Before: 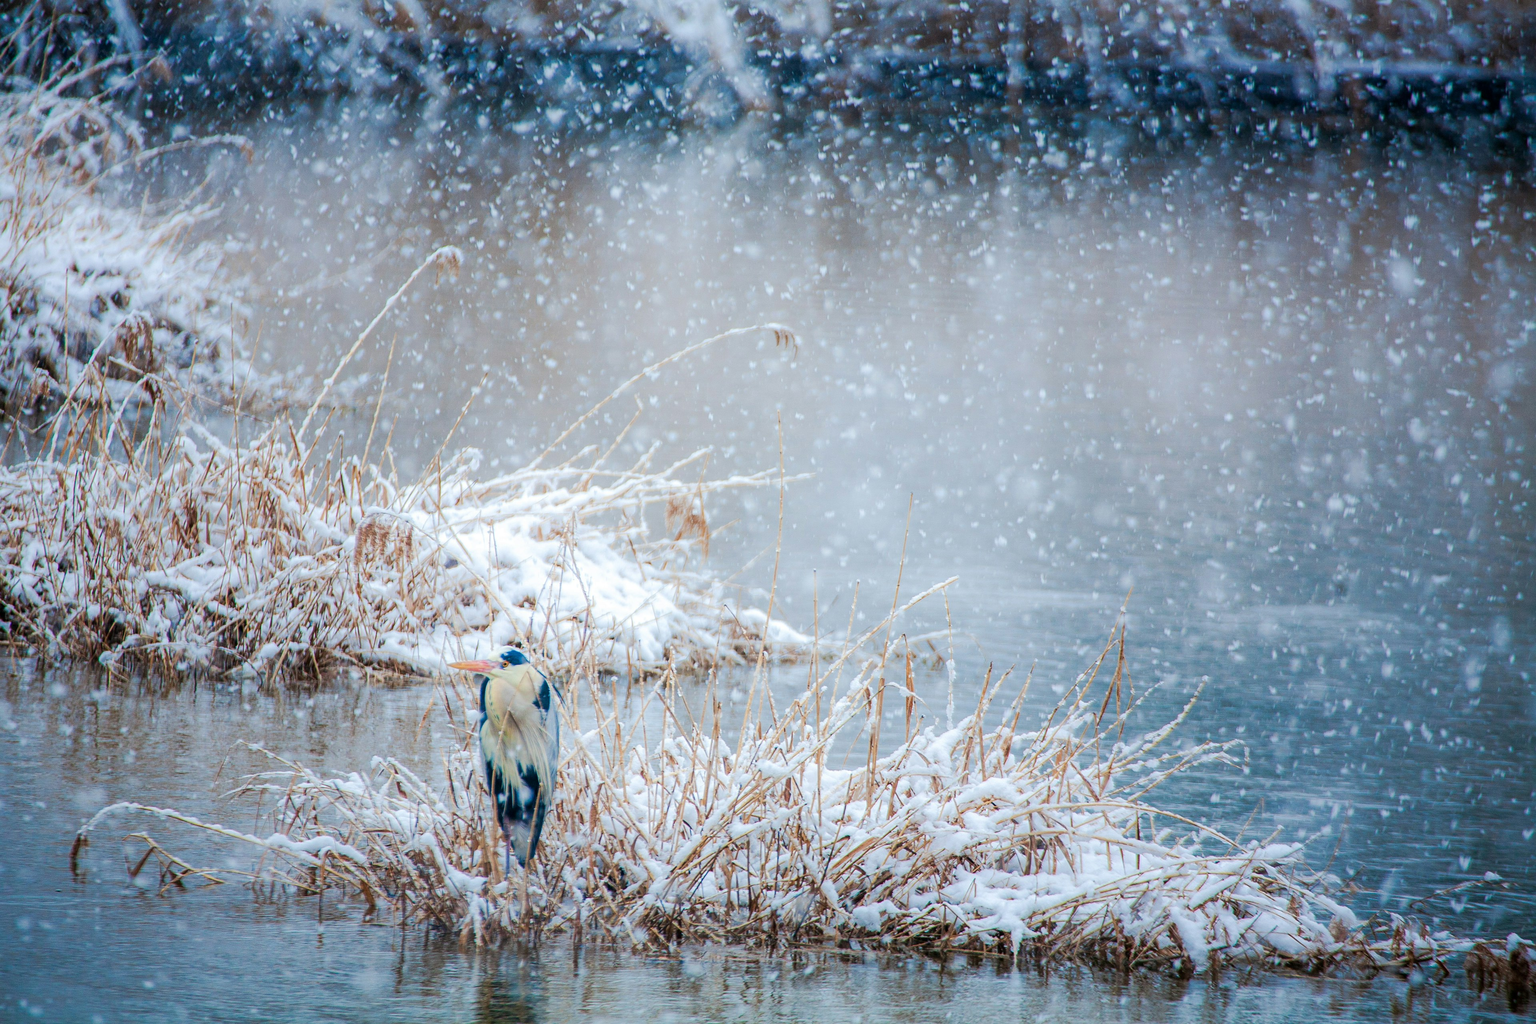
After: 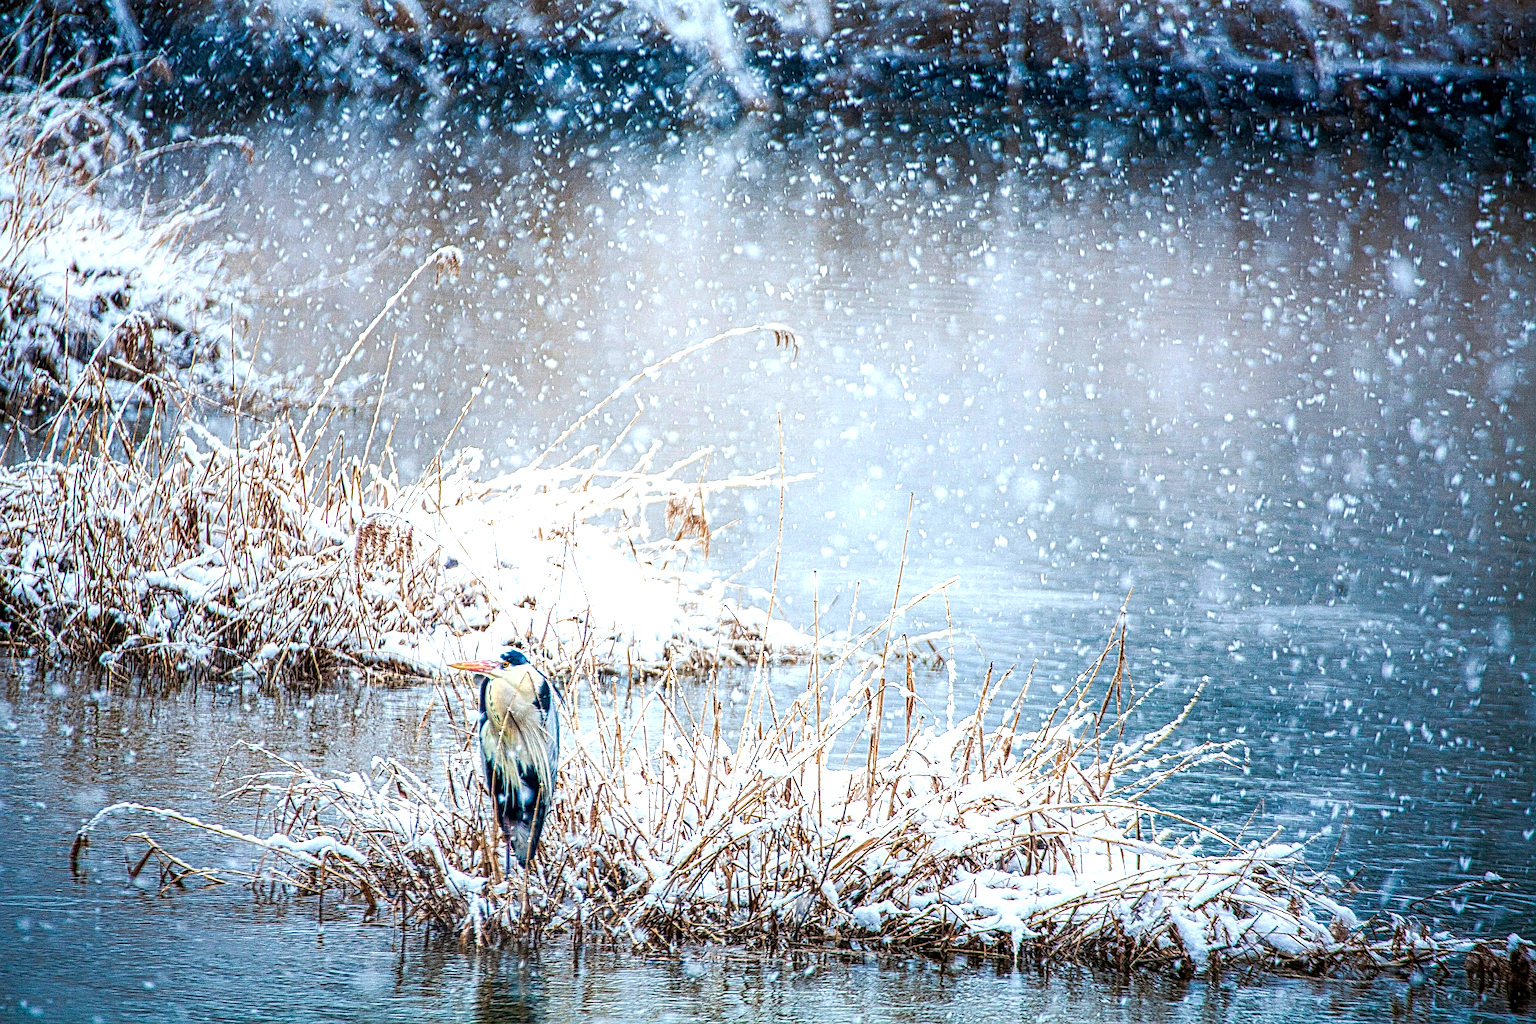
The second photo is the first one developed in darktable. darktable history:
color balance rgb: perceptual saturation grading › global saturation 1.873%, perceptual saturation grading › highlights -2.724%, perceptual saturation grading › mid-tones 4.667%, perceptual saturation grading › shadows 8.543%, perceptual brilliance grading › global brilliance 15.257%, perceptual brilliance grading › shadows -35.42%, global vibrance 30.208%, contrast 10.499%
local contrast: mode bilateral grid, contrast 20, coarseness 3, detail 299%, midtone range 0.2
